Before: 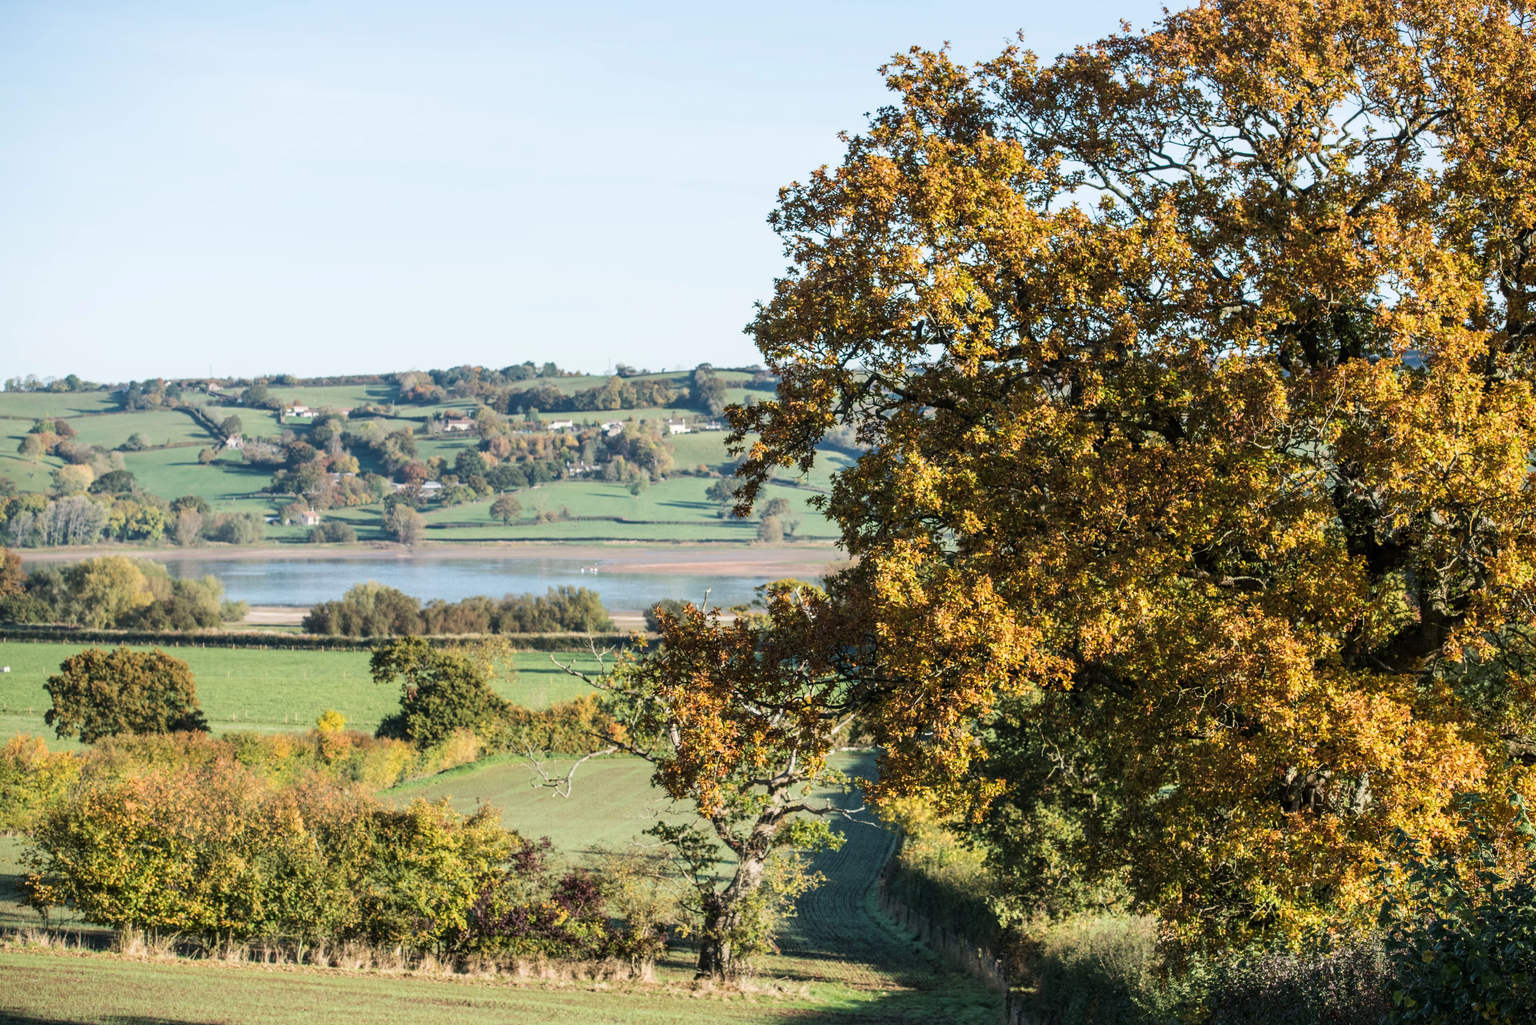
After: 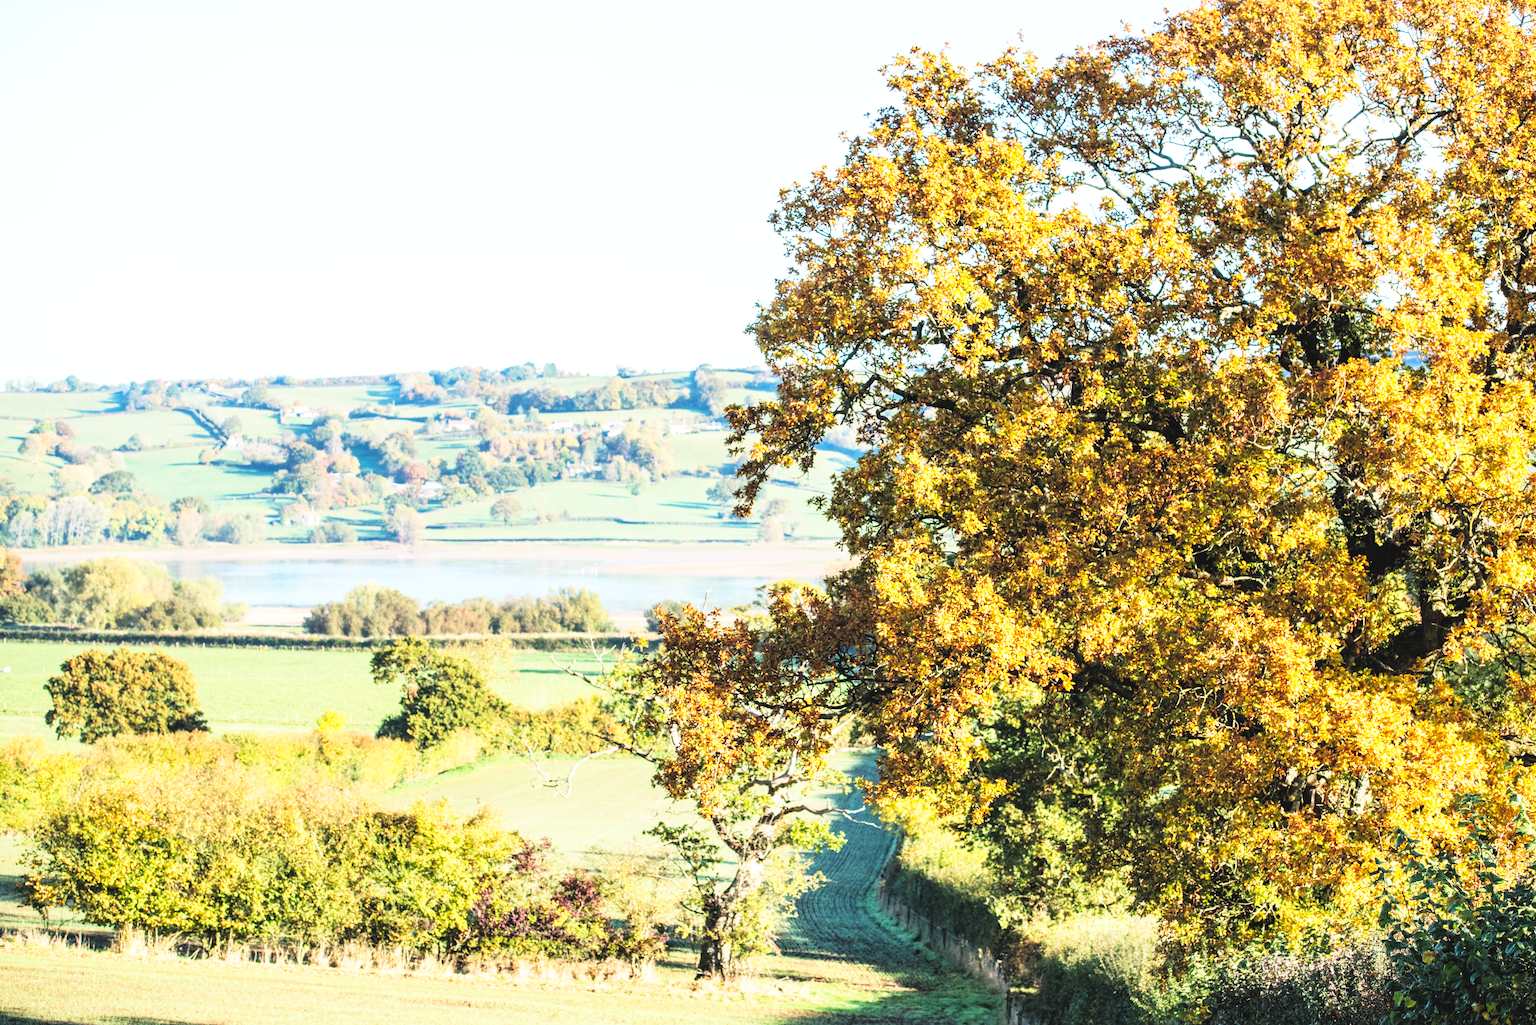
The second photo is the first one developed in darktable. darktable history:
contrast brightness saturation: contrast 0.1, brightness 0.3, saturation 0.14
base curve: curves: ch0 [(0, 0.003) (0.001, 0.002) (0.006, 0.004) (0.02, 0.022) (0.048, 0.086) (0.094, 0.234) (0.162, 0.431) (0.258, 0.629) (0.385, 0.8) (0.548, 0.918) (0.751, 0.988) (1, 1)], preserve colors none
